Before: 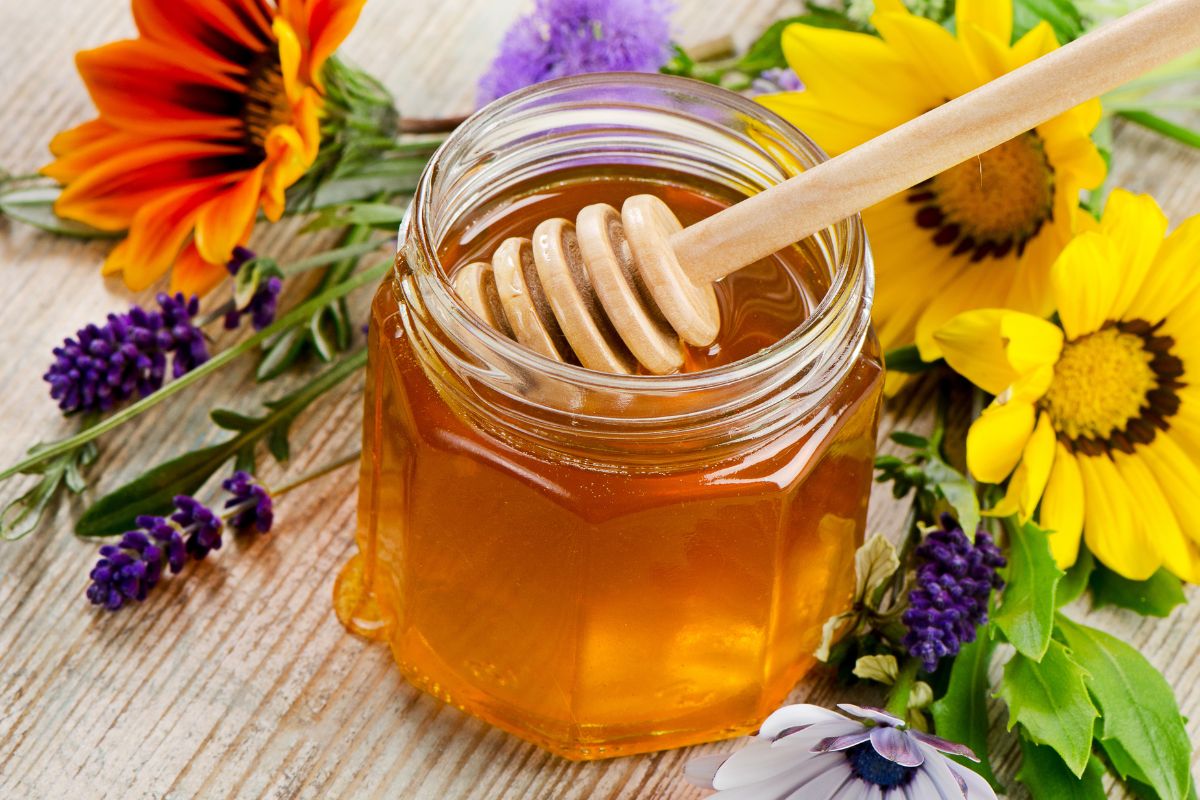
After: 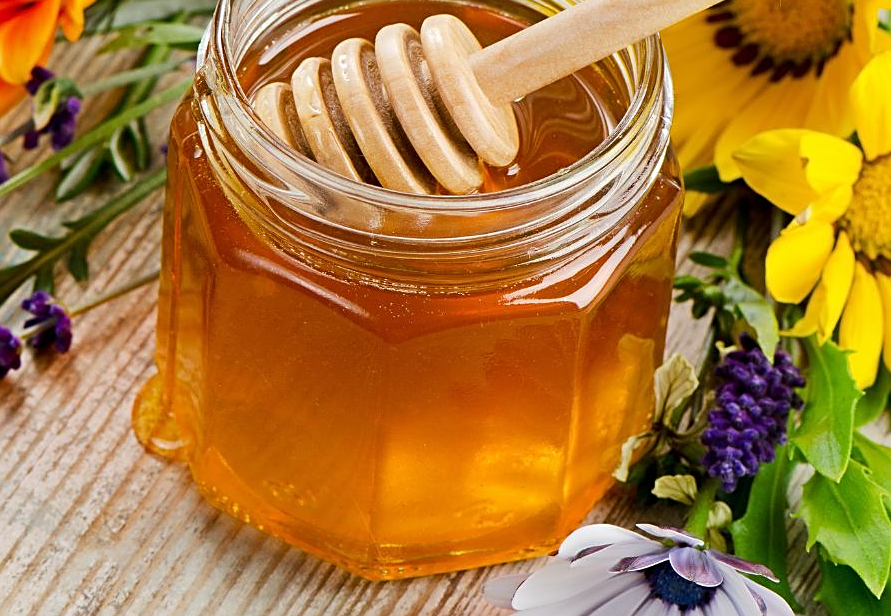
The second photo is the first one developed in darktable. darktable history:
crop: left 16.831%, top 22.624%, right 8.881%
sharpen: amount 0.491
